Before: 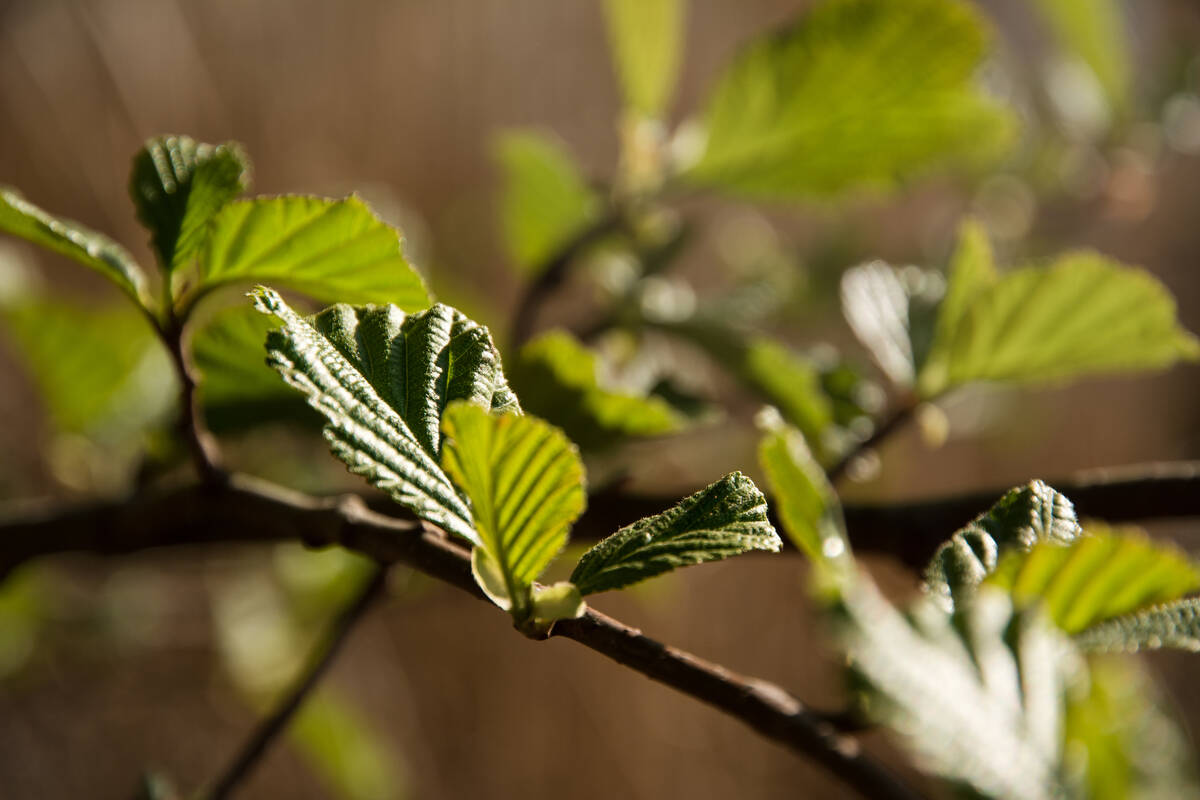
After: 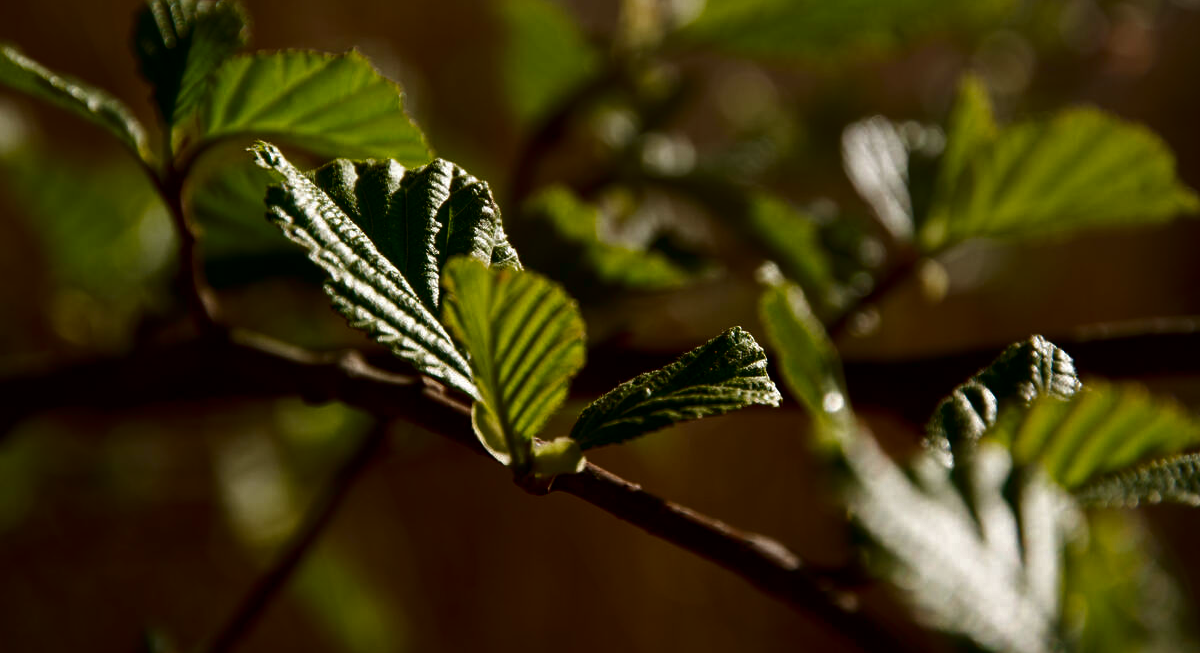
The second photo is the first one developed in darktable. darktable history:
contrast brightness saturation: brightness -0.504
crop and rotate: top 18.337%
